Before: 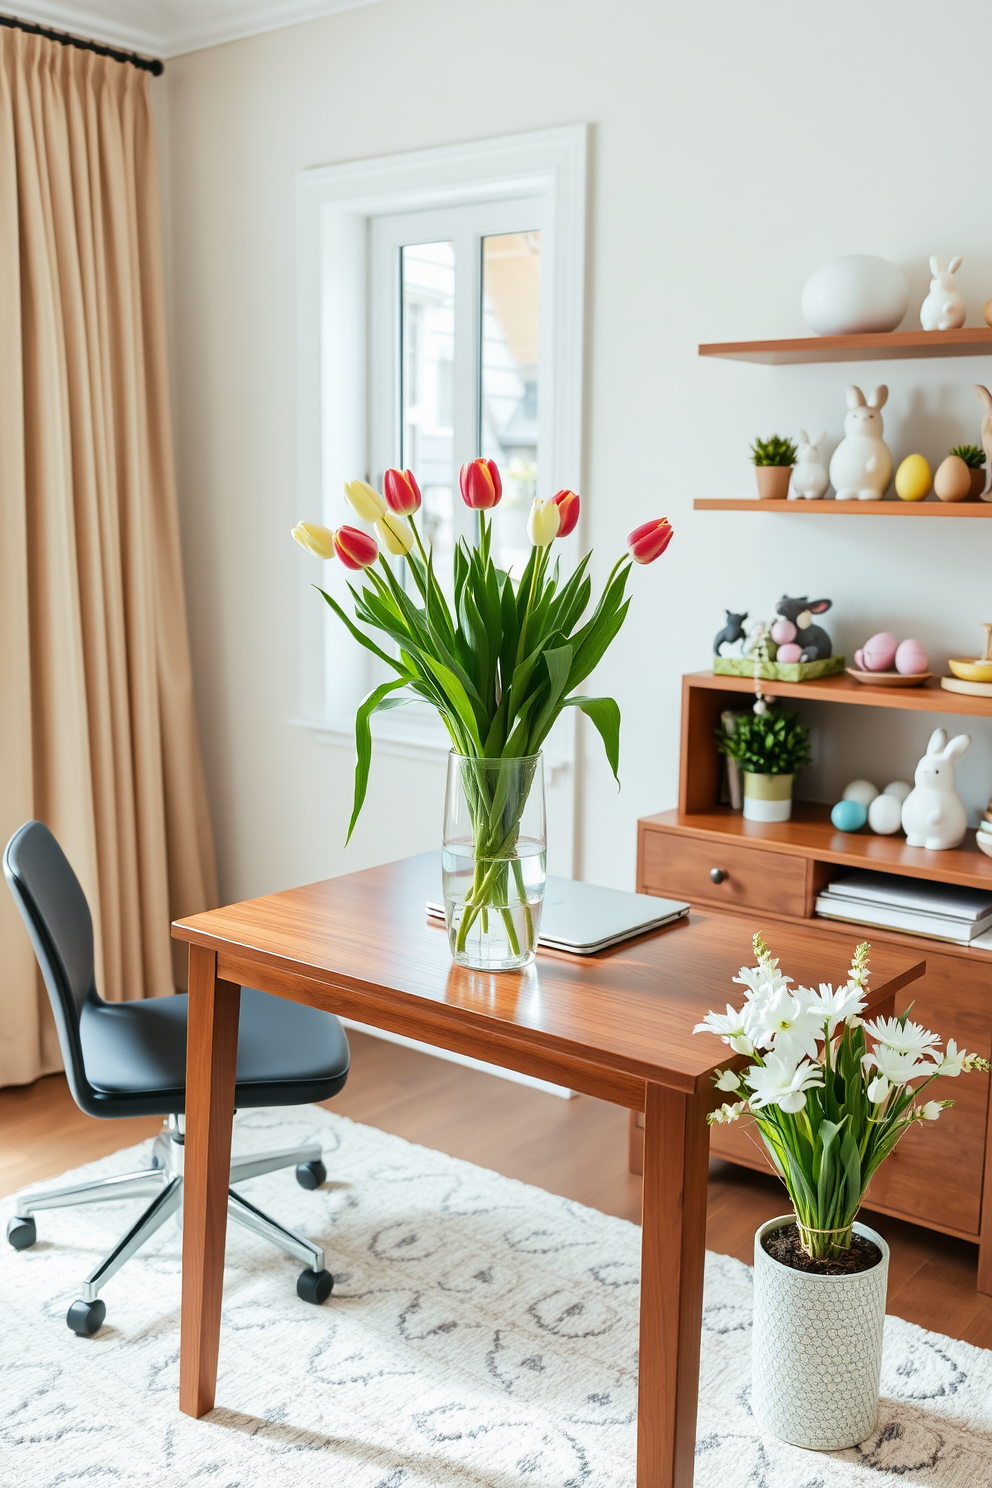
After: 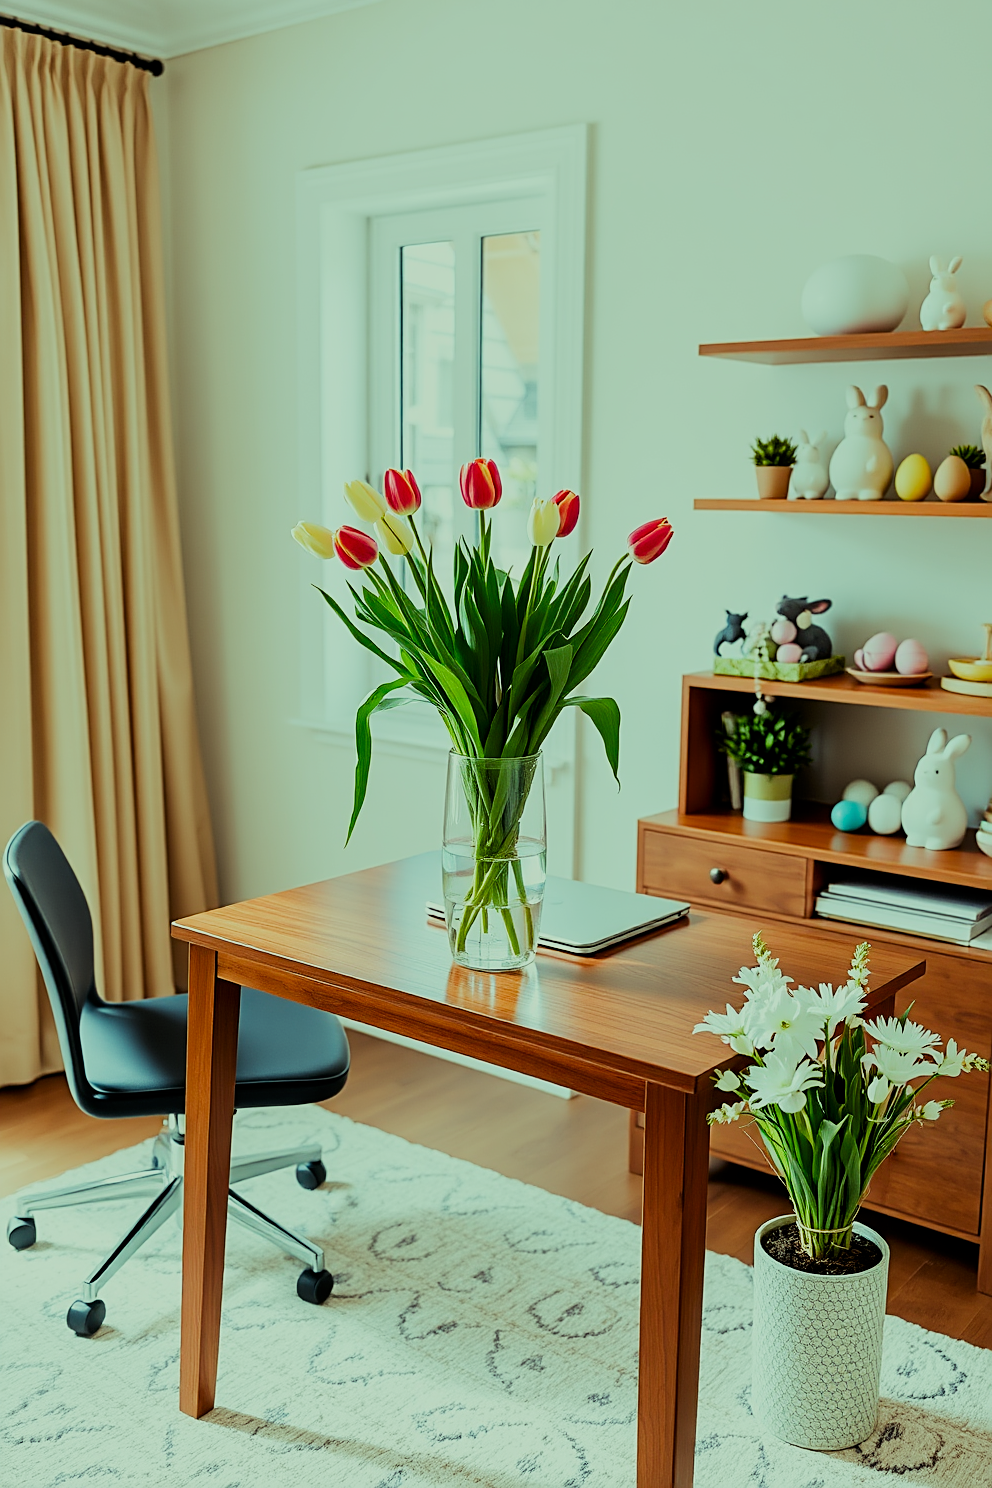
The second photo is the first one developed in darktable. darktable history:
contrast brightness saturation: contrast 0.067, brightness -0.136, saturation 0.109
color balance rgb: power › hue 174.91°, highlights gain › luminance 15.232%, highlights gain › chroma 6.979%, highlights gain › hue 125.96°, perceptual saturation grading › global saturation 0.806%, global vibrance 20%
sharpen: amount 0.59
filmic rgb: black relative exposure -7.13 EV, white relative exposure 5.36 EV, hardness 3.02, add noise in highlights 0, preserve chrominance luminance Y, color science v3 (2019), use custom middle-gray values true, contrast in highlights soft
